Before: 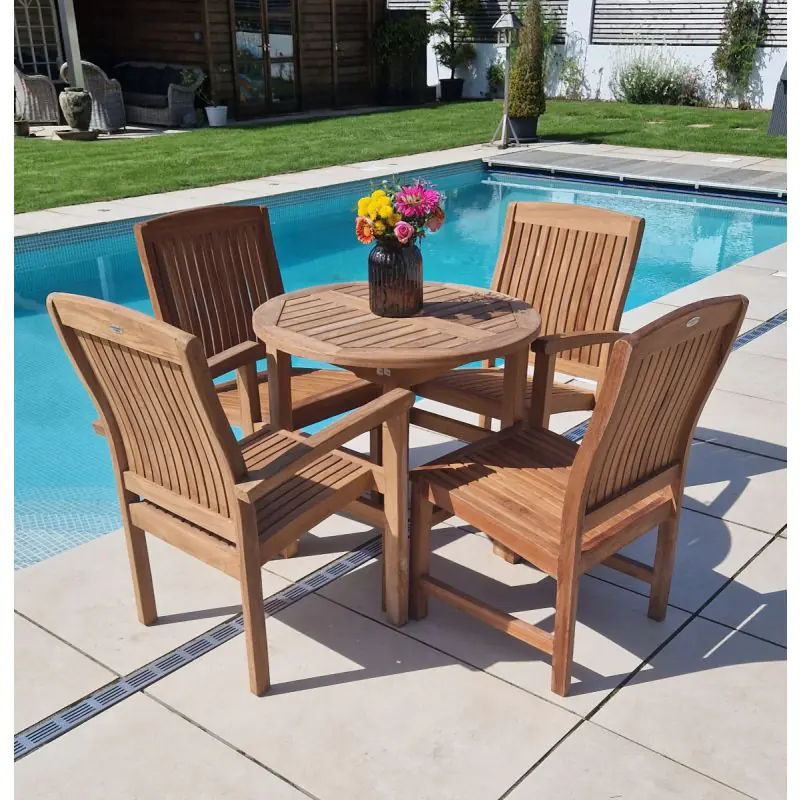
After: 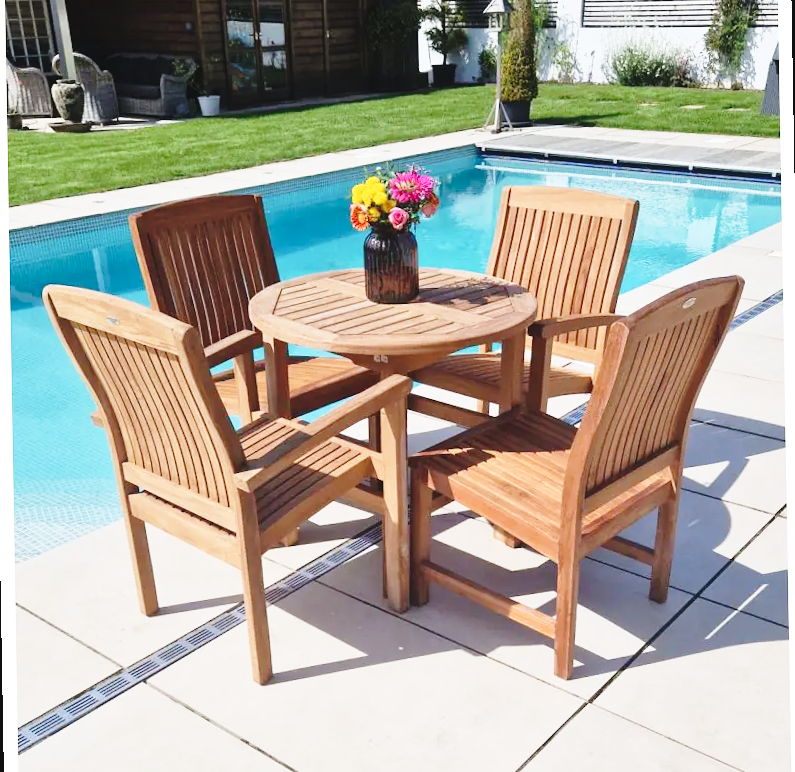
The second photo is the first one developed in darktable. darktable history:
base curve: curves: ch0 [(0, 0) (0.028, 0.03) (0.121, 0.232) (0.46, 0.748) (0.859, 0.968) (1, 1)], preserve colors none
exposure: black level correction -0.005, exposure 0.054 EV, compensate highlight preservation false
rotate and perspective: rotation -1°, crop left 0.011, crop right 0.989, crop top 0.025, crop bottom 0.975
